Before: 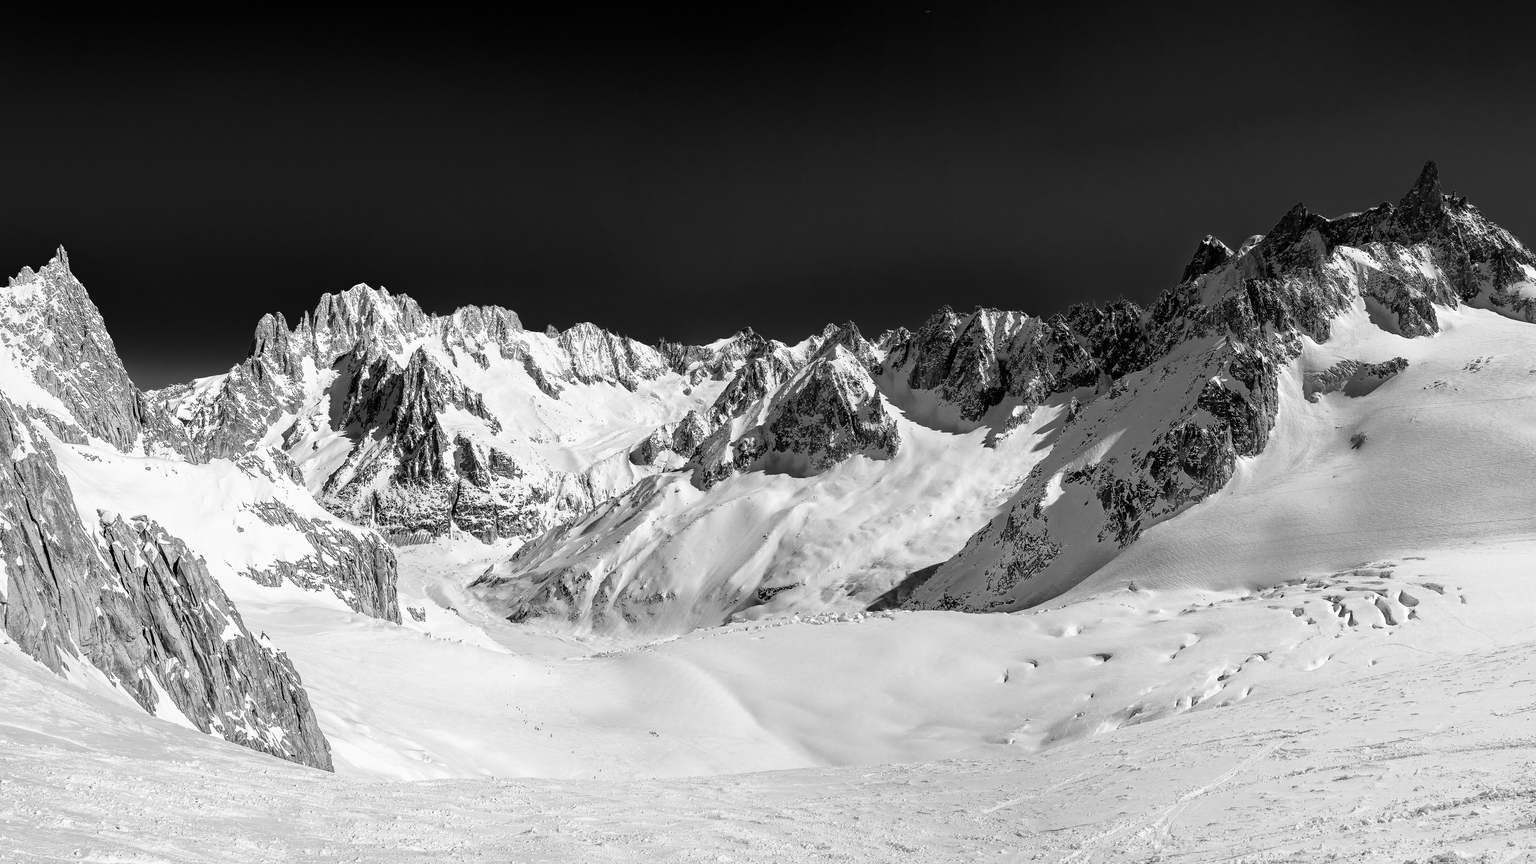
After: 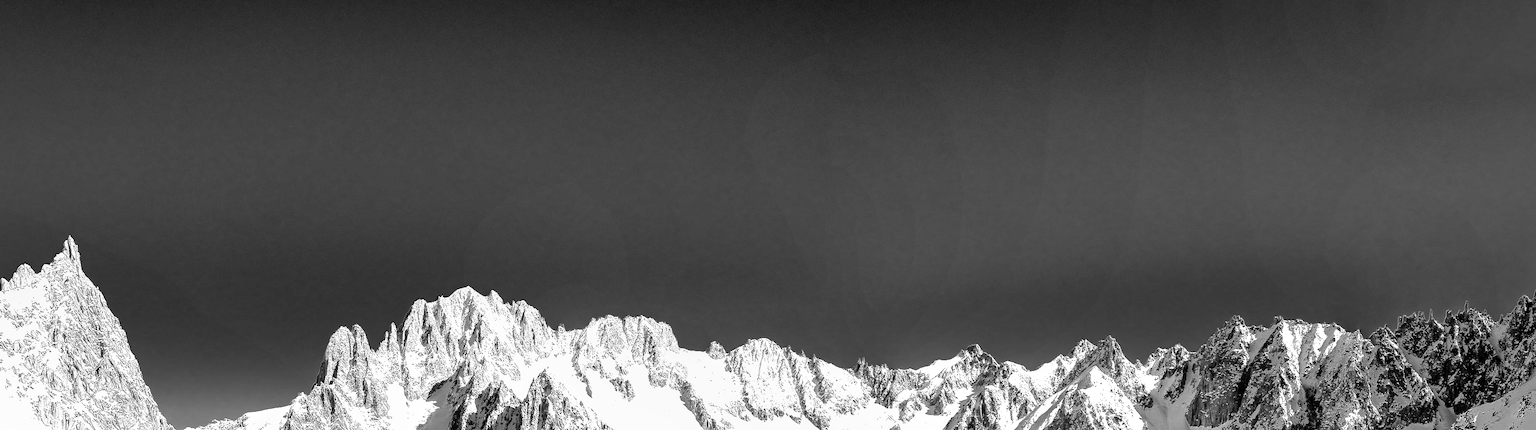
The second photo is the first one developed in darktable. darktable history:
crop: left 0.545%, top 7.635%, right 23.536%, bottom 54.526%
exposure: black level correction 0, exposure 1.448 EV, compensate exposure bias true, compensate highlight preservation false
shadows and highlights: on, module defaults
local contrast: on, module defaults
